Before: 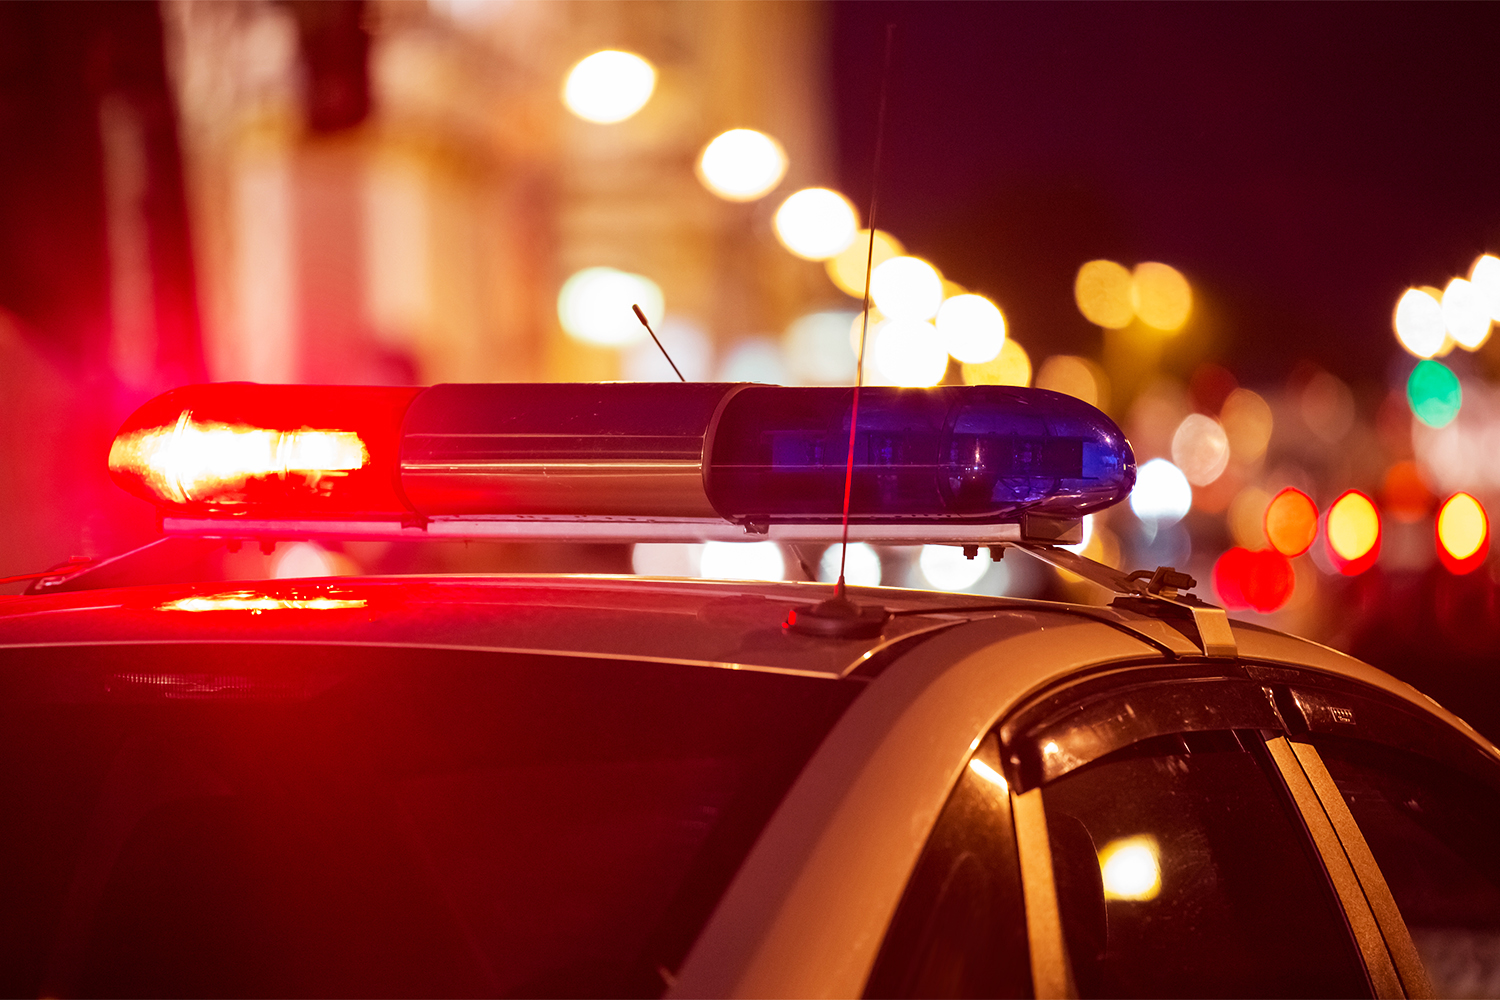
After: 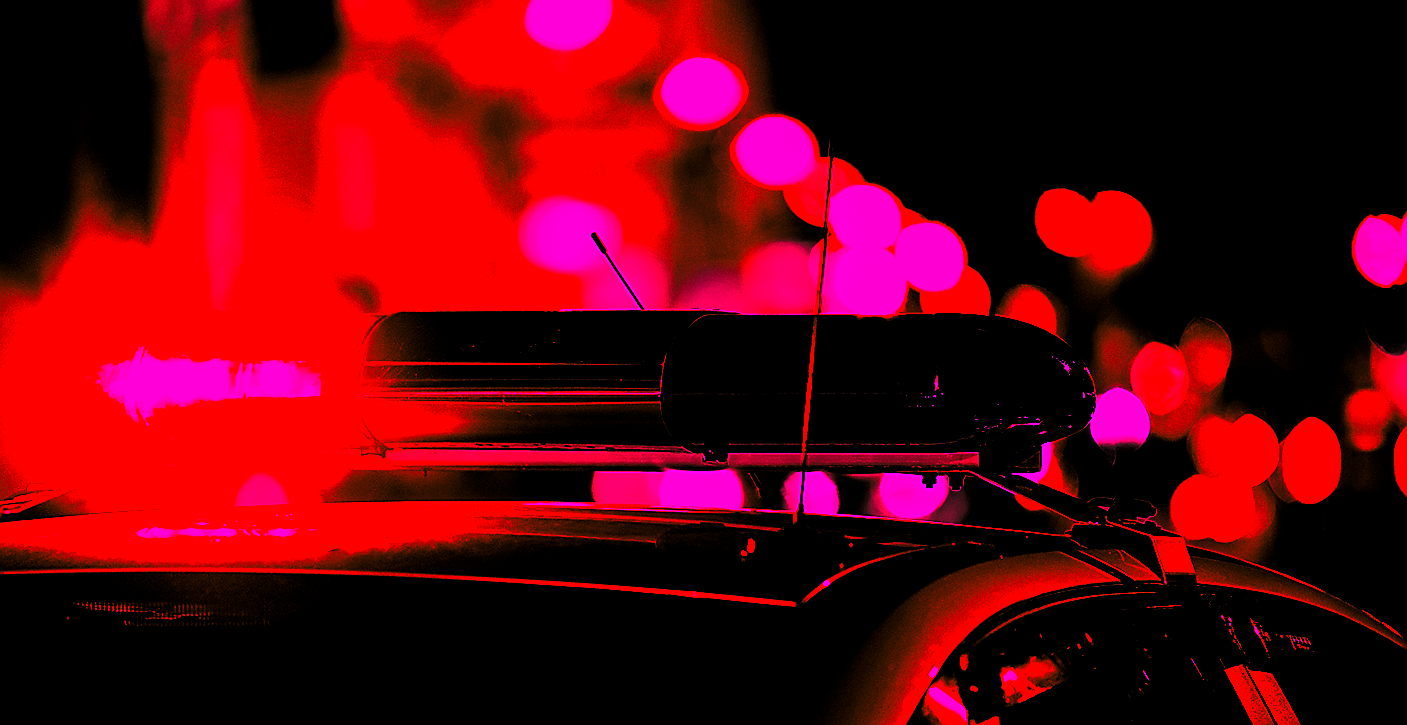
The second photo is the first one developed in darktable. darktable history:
color balance rgb: perceptual saturation grading › global saturation 25%, global vibrance 20%
contrast brightness saturation: contrast 0.2, brightness 0.16, saturation 0.22
levels: levels [0.721, 0.937, 0.997]
grain: coarseness 0.09 ISO, strength 10%
sharpen: radius 1.4, amount 1.25, threshold 0.7
white balance: red 4.26, blue 1.802
exposure: exposure -2.446 EV, compensate highlight preservation false
crop: left 2.737%, top 7.287%, right 3.421%, bottom 20.179%
